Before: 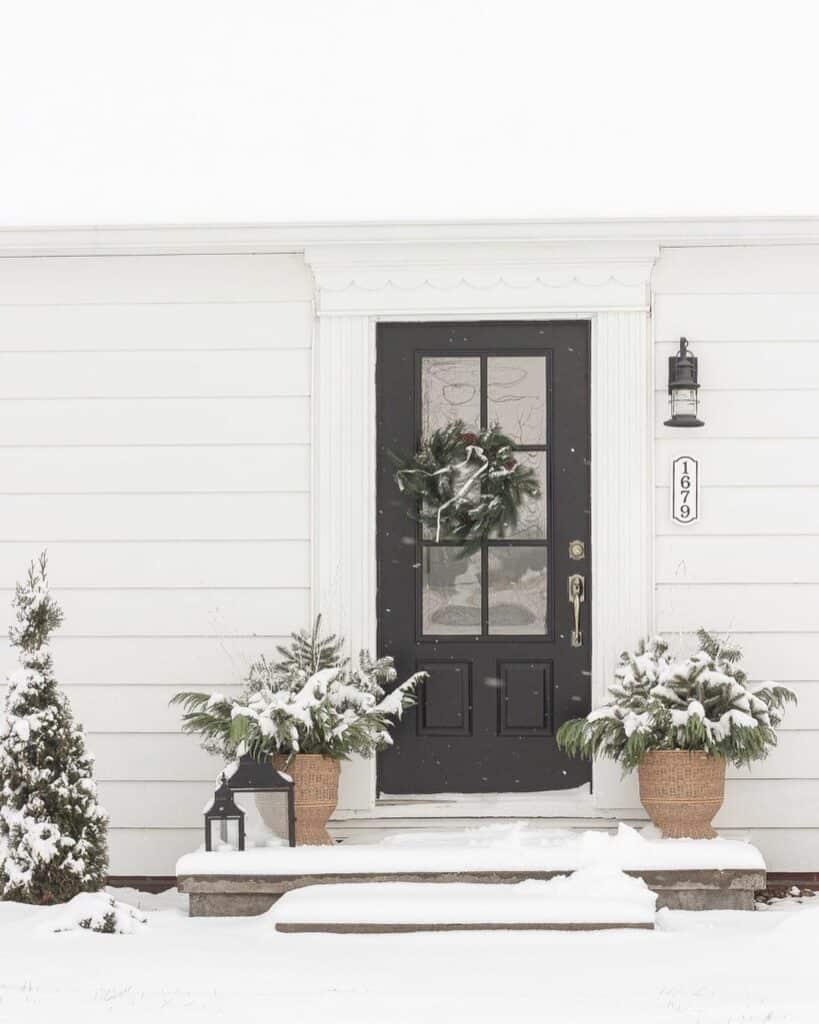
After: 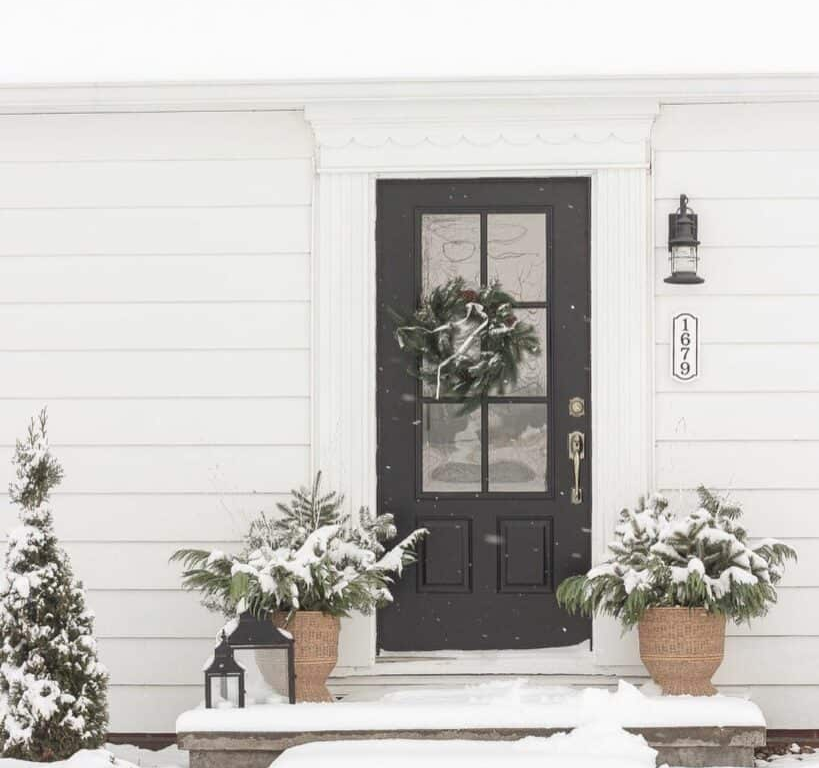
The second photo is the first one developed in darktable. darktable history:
crop: top 14.033%, bottom 10.955%
